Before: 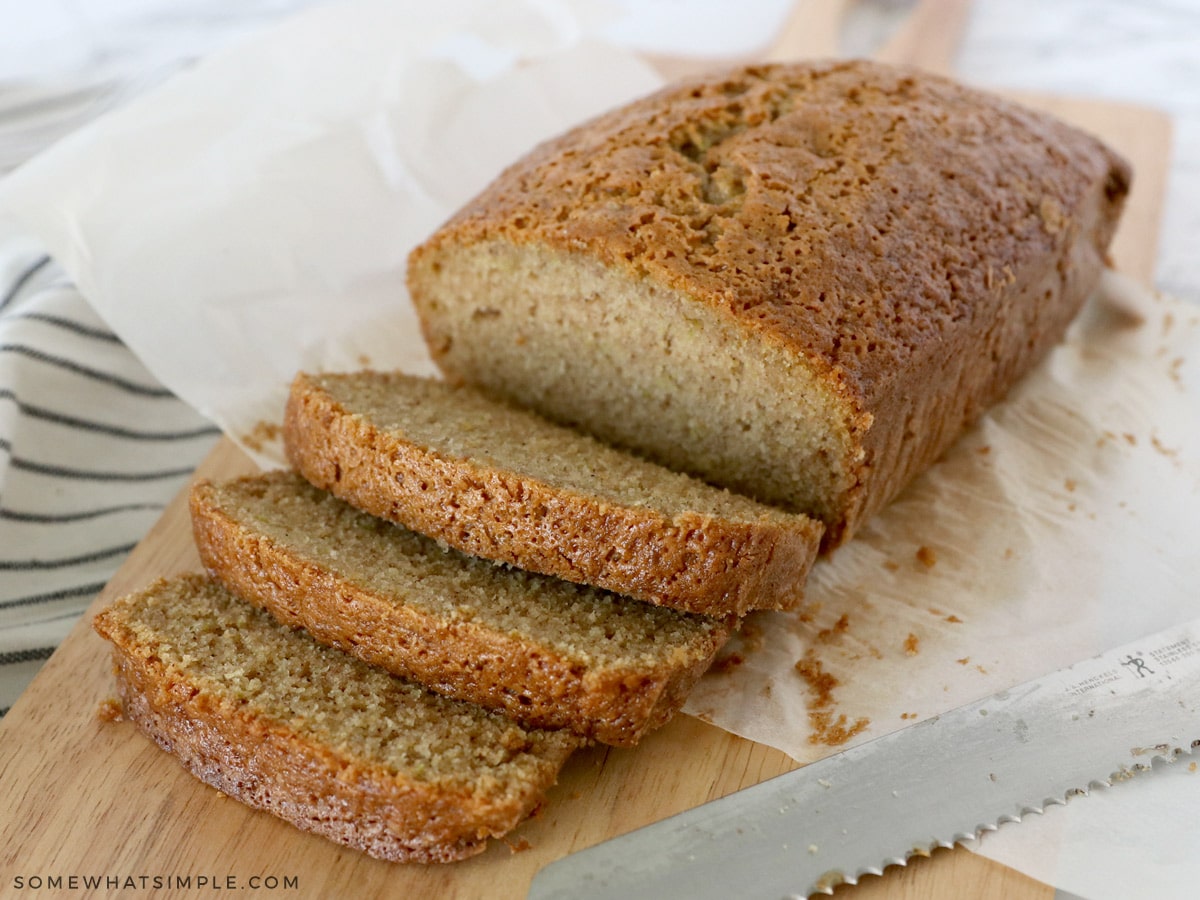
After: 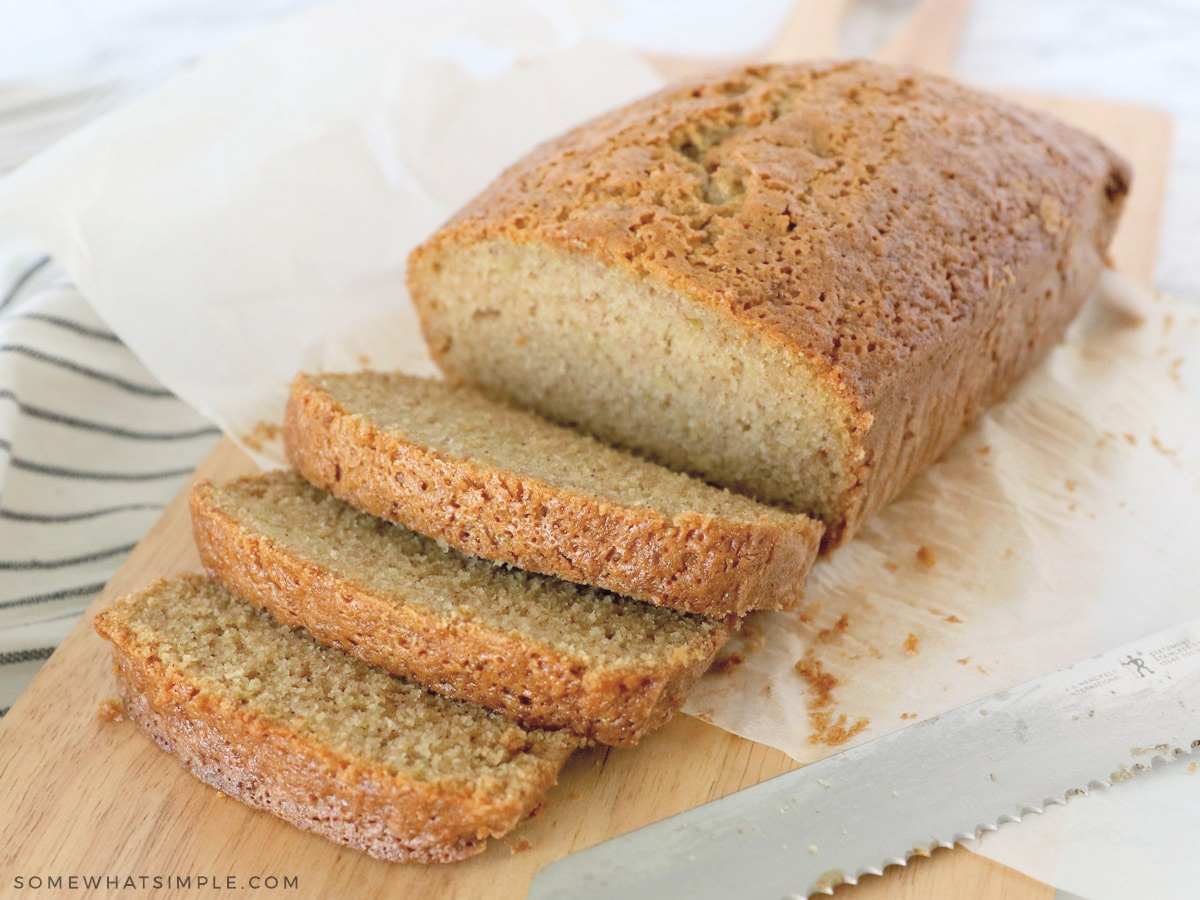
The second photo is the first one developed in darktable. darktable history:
contrast brightness saturation: brightness 0.272
